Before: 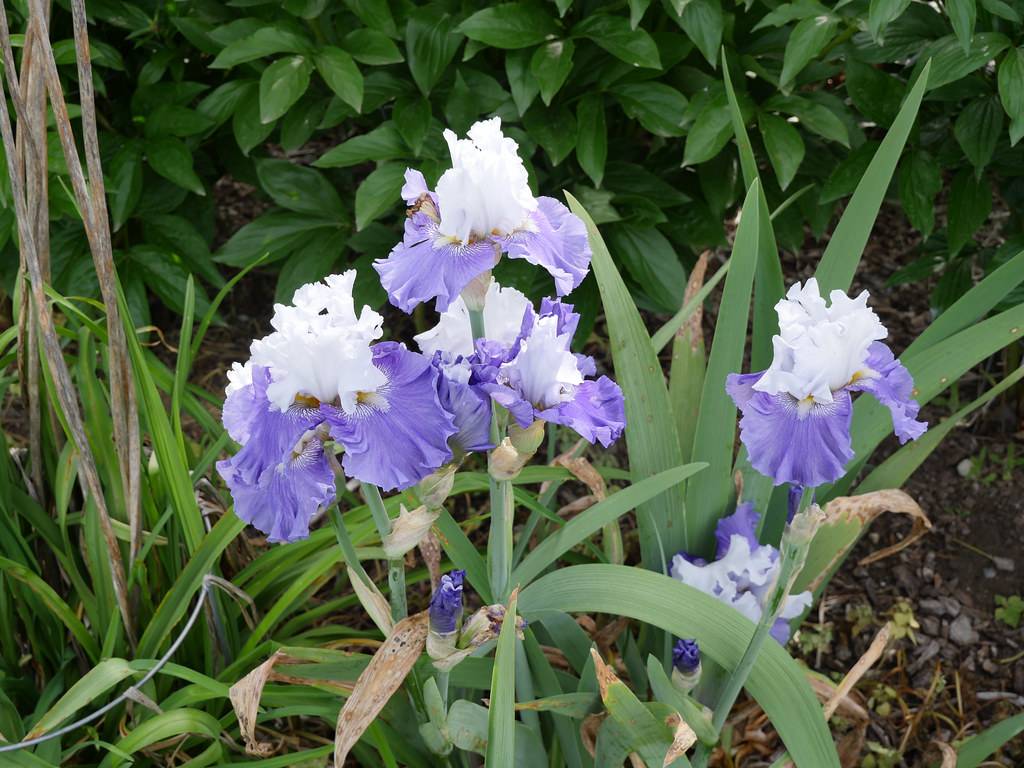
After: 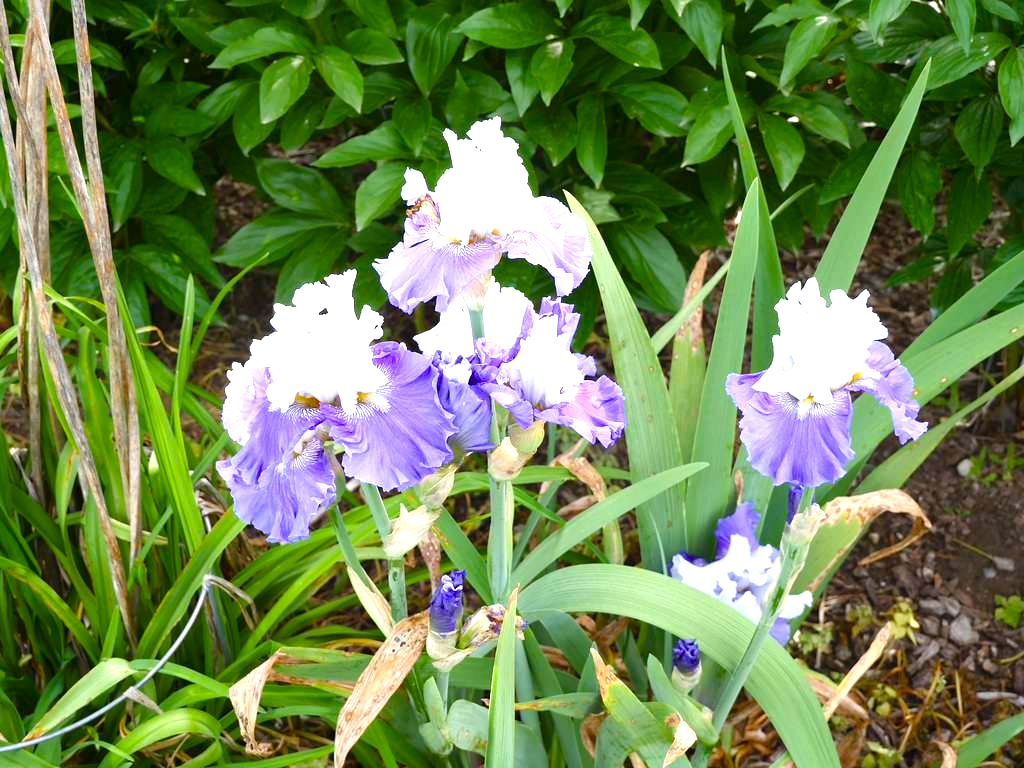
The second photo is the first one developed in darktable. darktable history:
color balance rgb: shadows lift › chroma 1.024%, shadows lift › hue 30.8°, linear chroma grading › global chroma 15.546%, perceptual saturation grading › global saturation 15.328%, perceptual saturation grading › highlights -19.413%, perceptual saturation grading › shadows 20.427%, perceptual brilliance grading › global brilliance -0.824%, perceptual brilliance grading › highlights -0.517%, perceptual brilliance grading › mid-tones -2.049%, perceptual brilliance grading › shadows -1.326%, global vibrance 20%
exposure: black level correction 0, exposure 1.2 EV, compensate highlight preservation false
